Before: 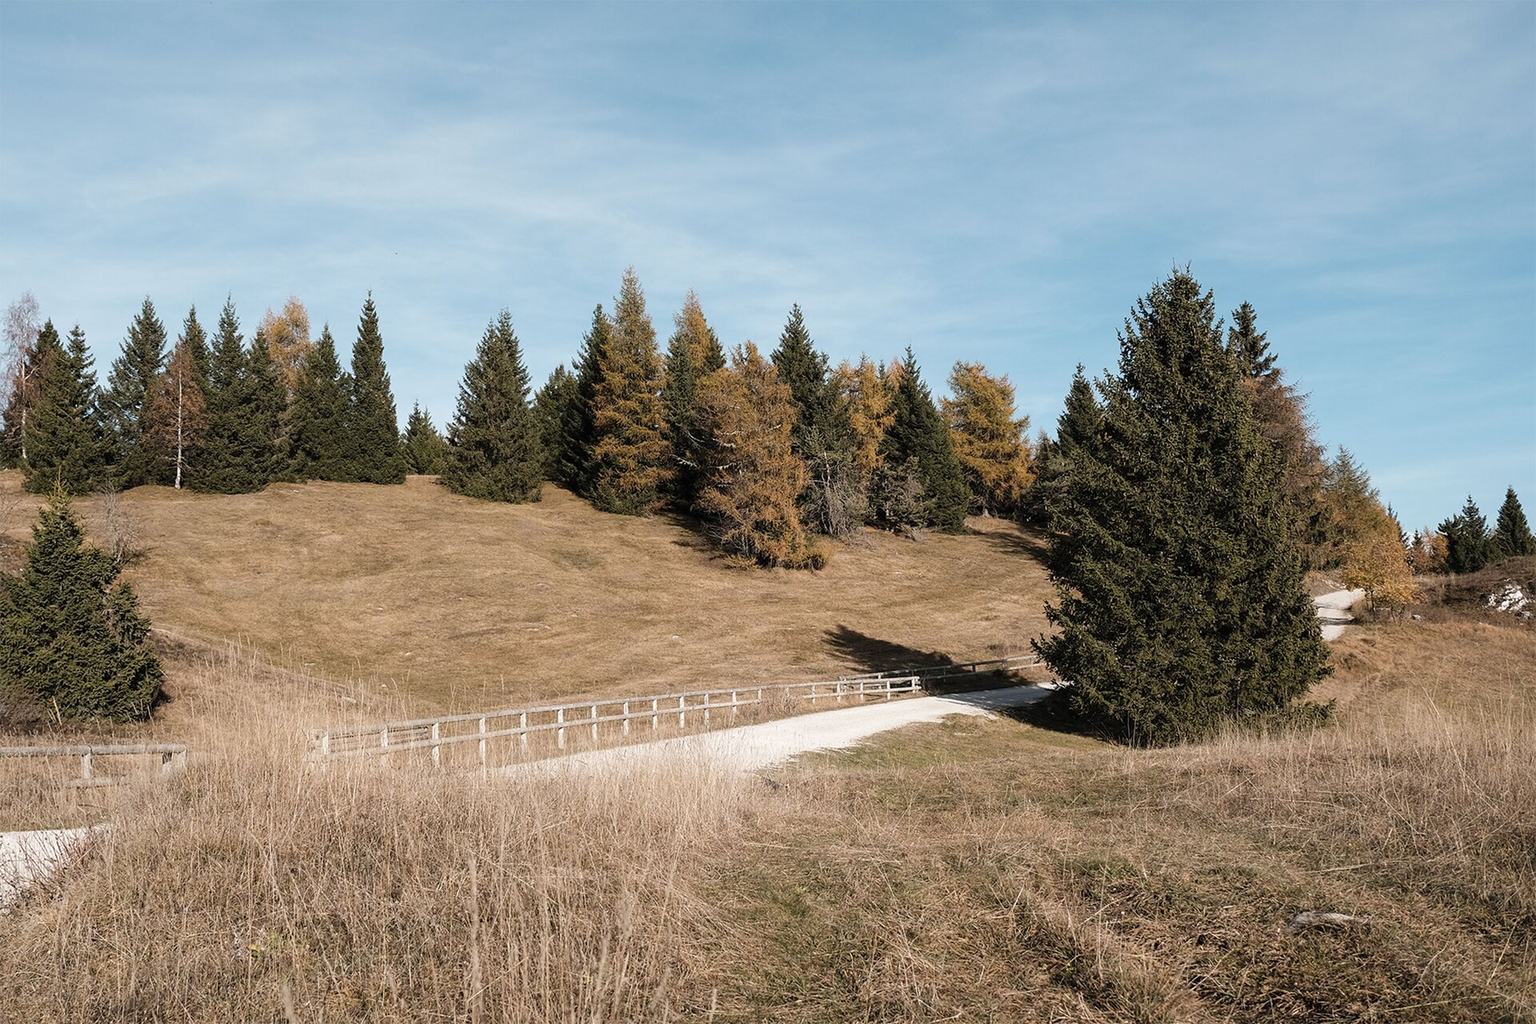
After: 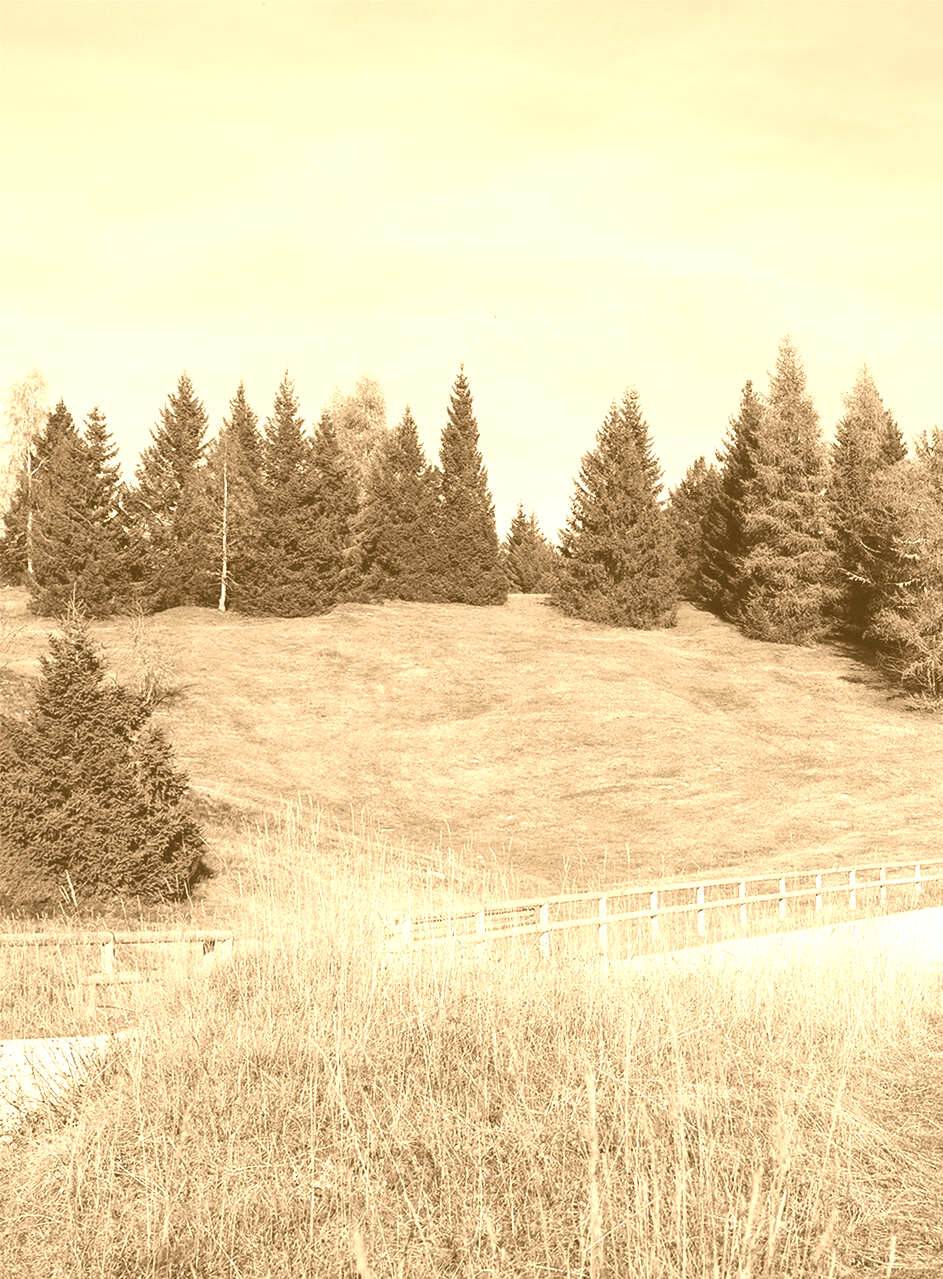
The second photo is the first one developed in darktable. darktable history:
crop and rotate: left 0%, top 0%, right 50.845%
colorize: hue 28.8°, source mix 100%
